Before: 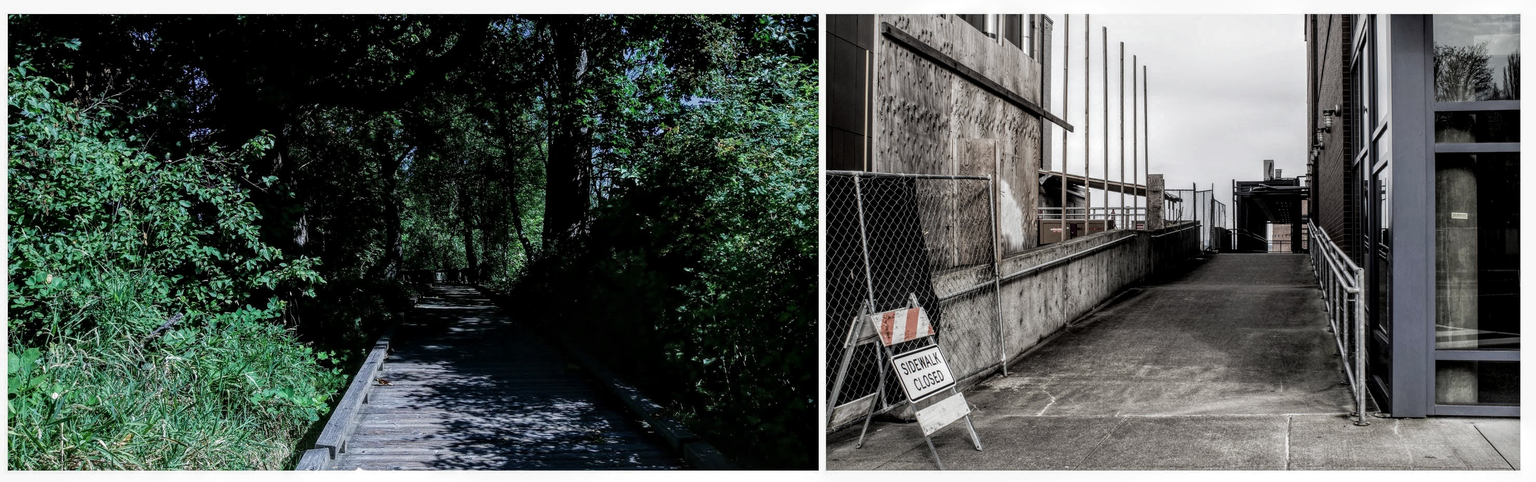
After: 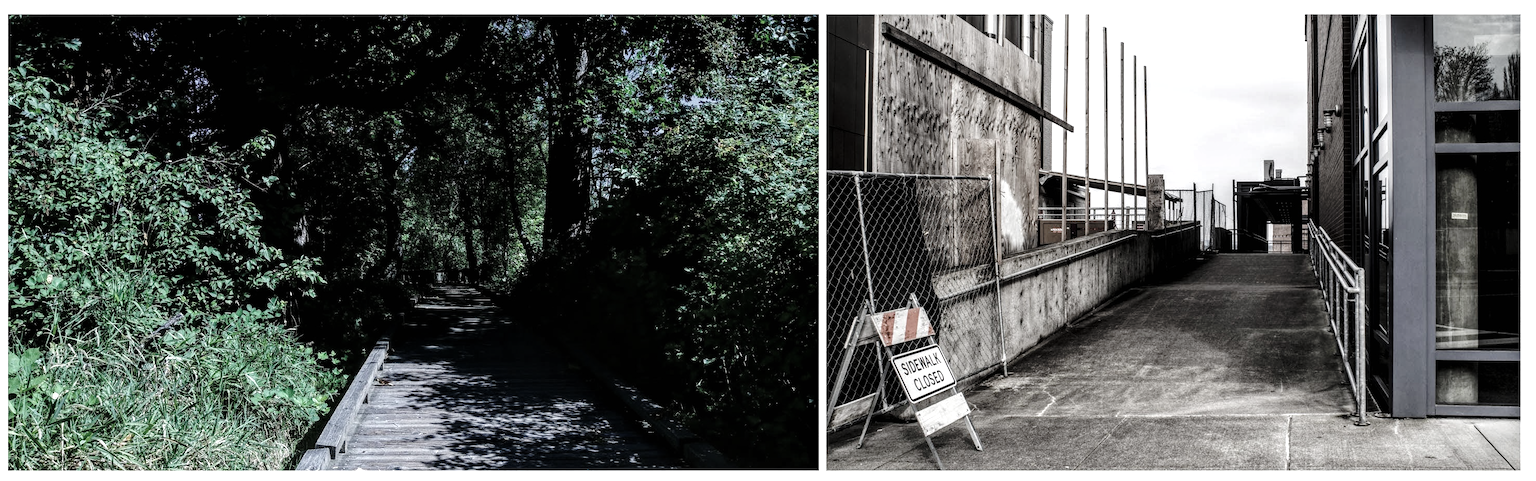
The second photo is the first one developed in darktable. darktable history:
base curve: curves: ch0 [(0, 0) (0.073, 0.04) (0.157, 0.139) (0.492, 0.492) (0.758, 0.758) (1, 1)], preserve colors none
exposure: black level correction 0, exposure 0.5 EV, compensate highlight preservation false
color correction: highlights b* -0.052, saturation 0.57
